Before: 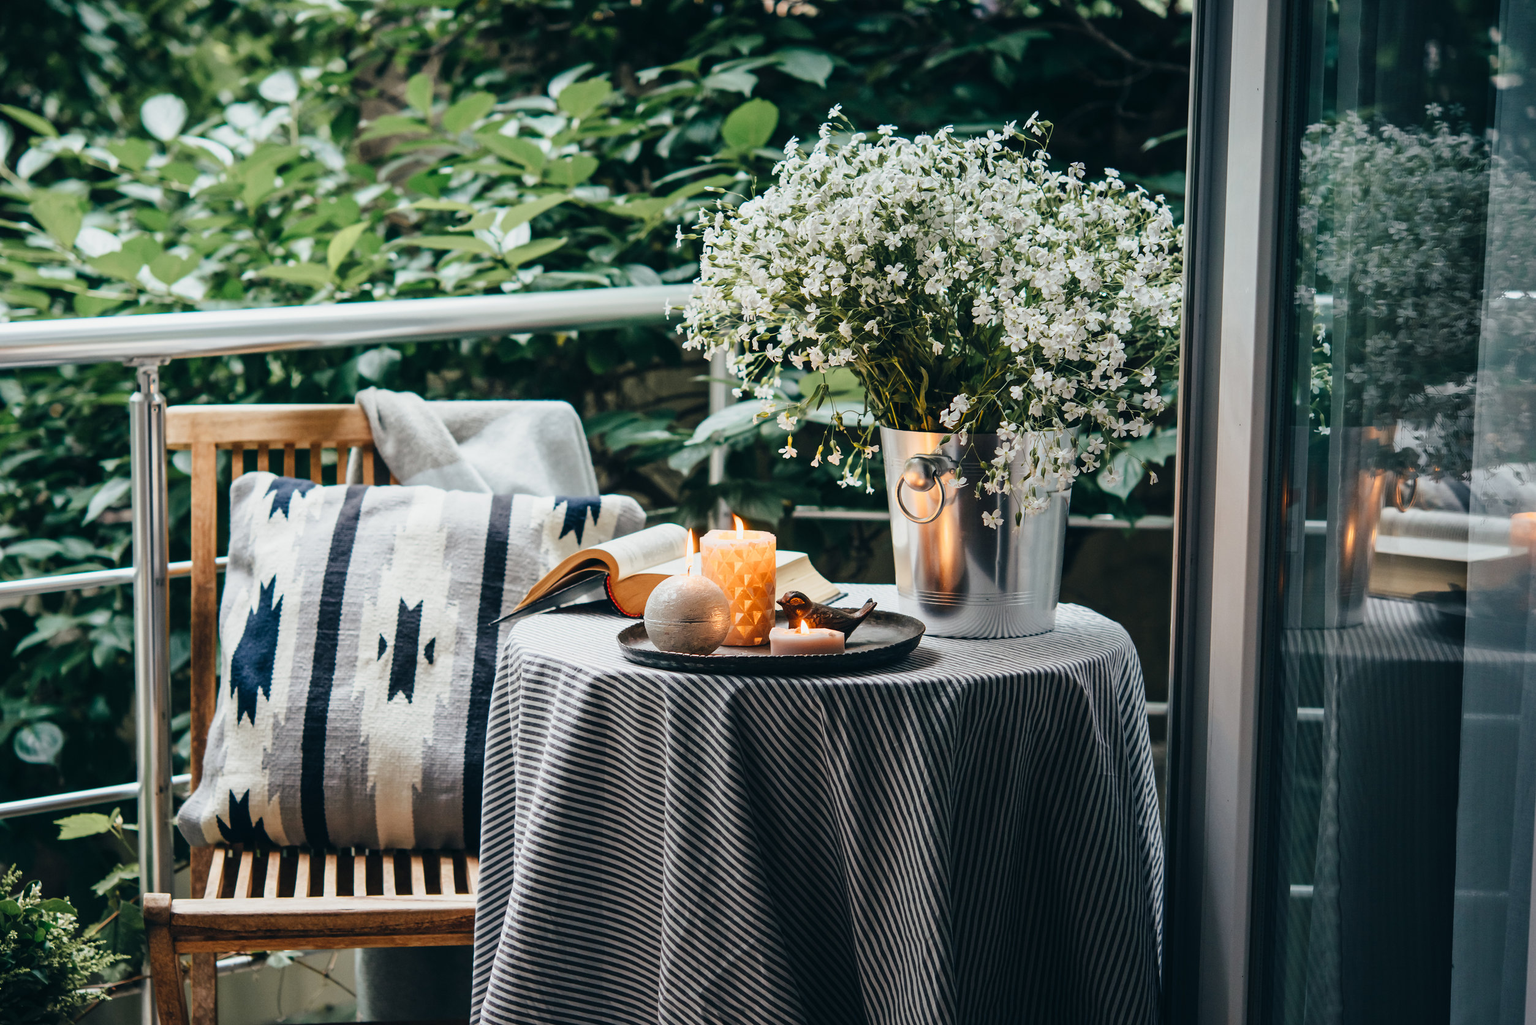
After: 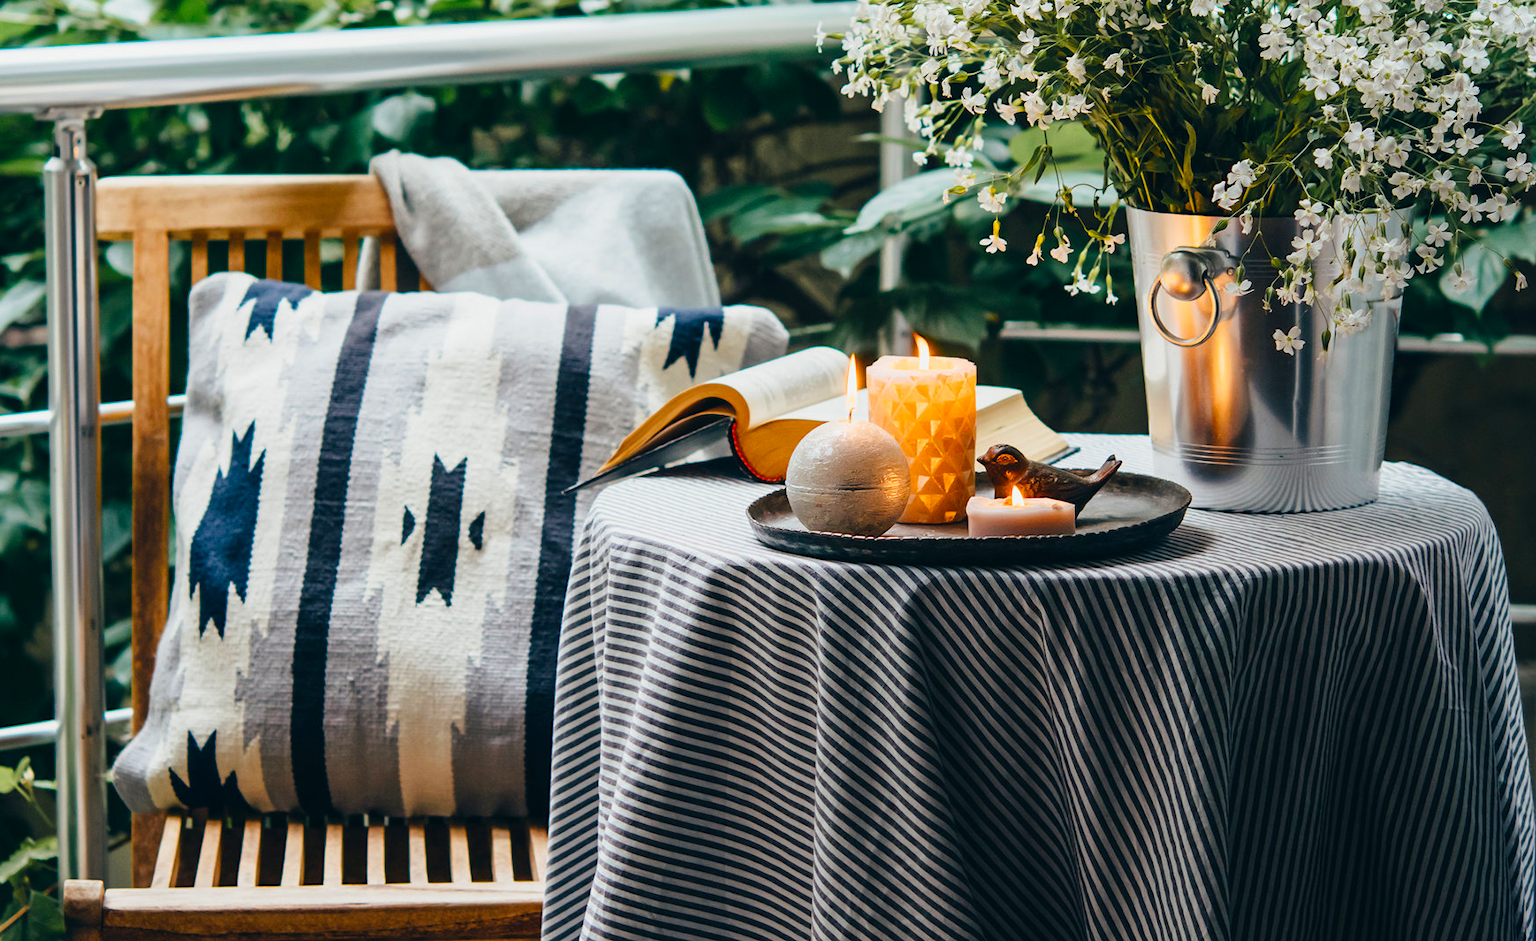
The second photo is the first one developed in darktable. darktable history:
color balance rgb: perceptual saturation grading › global saturation 25%, global vibrance 20%
crop: left 6.488%, top 27.668%, right 24.183%, bottom 8.656%
